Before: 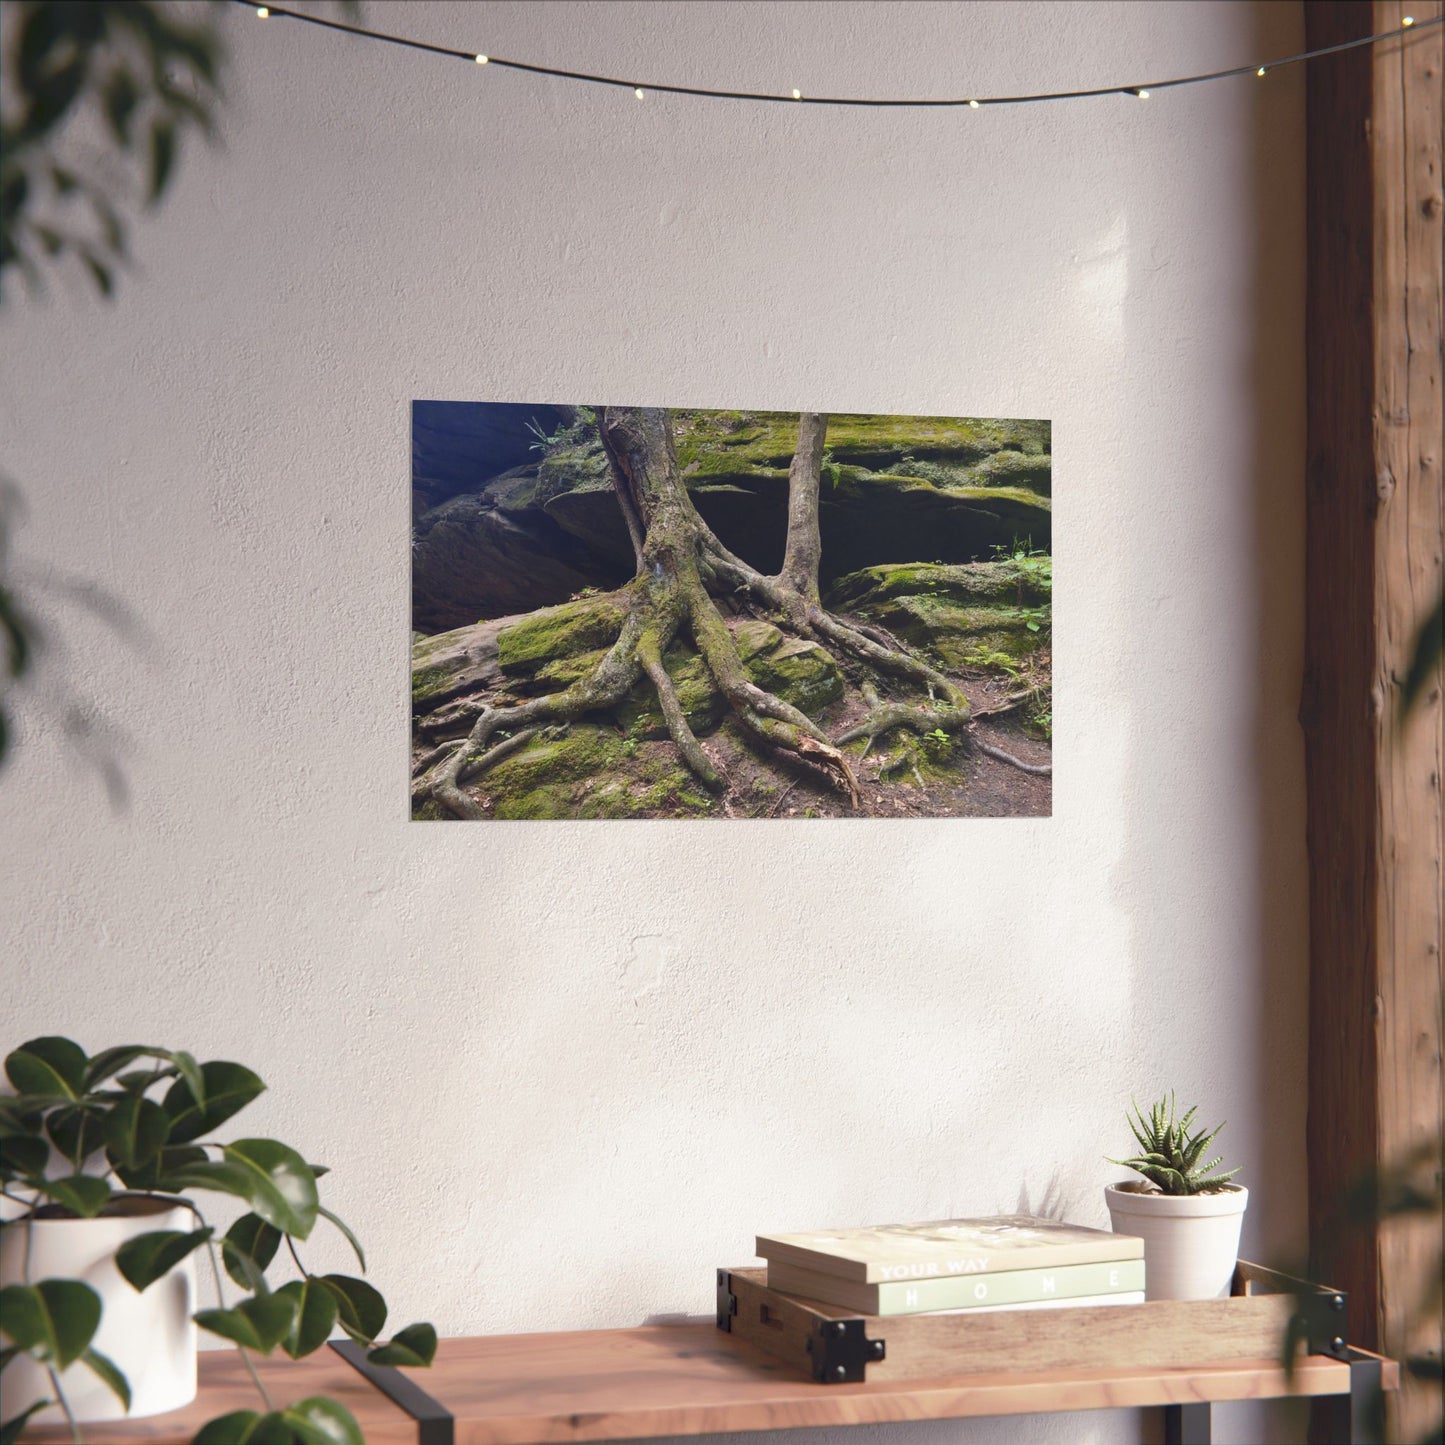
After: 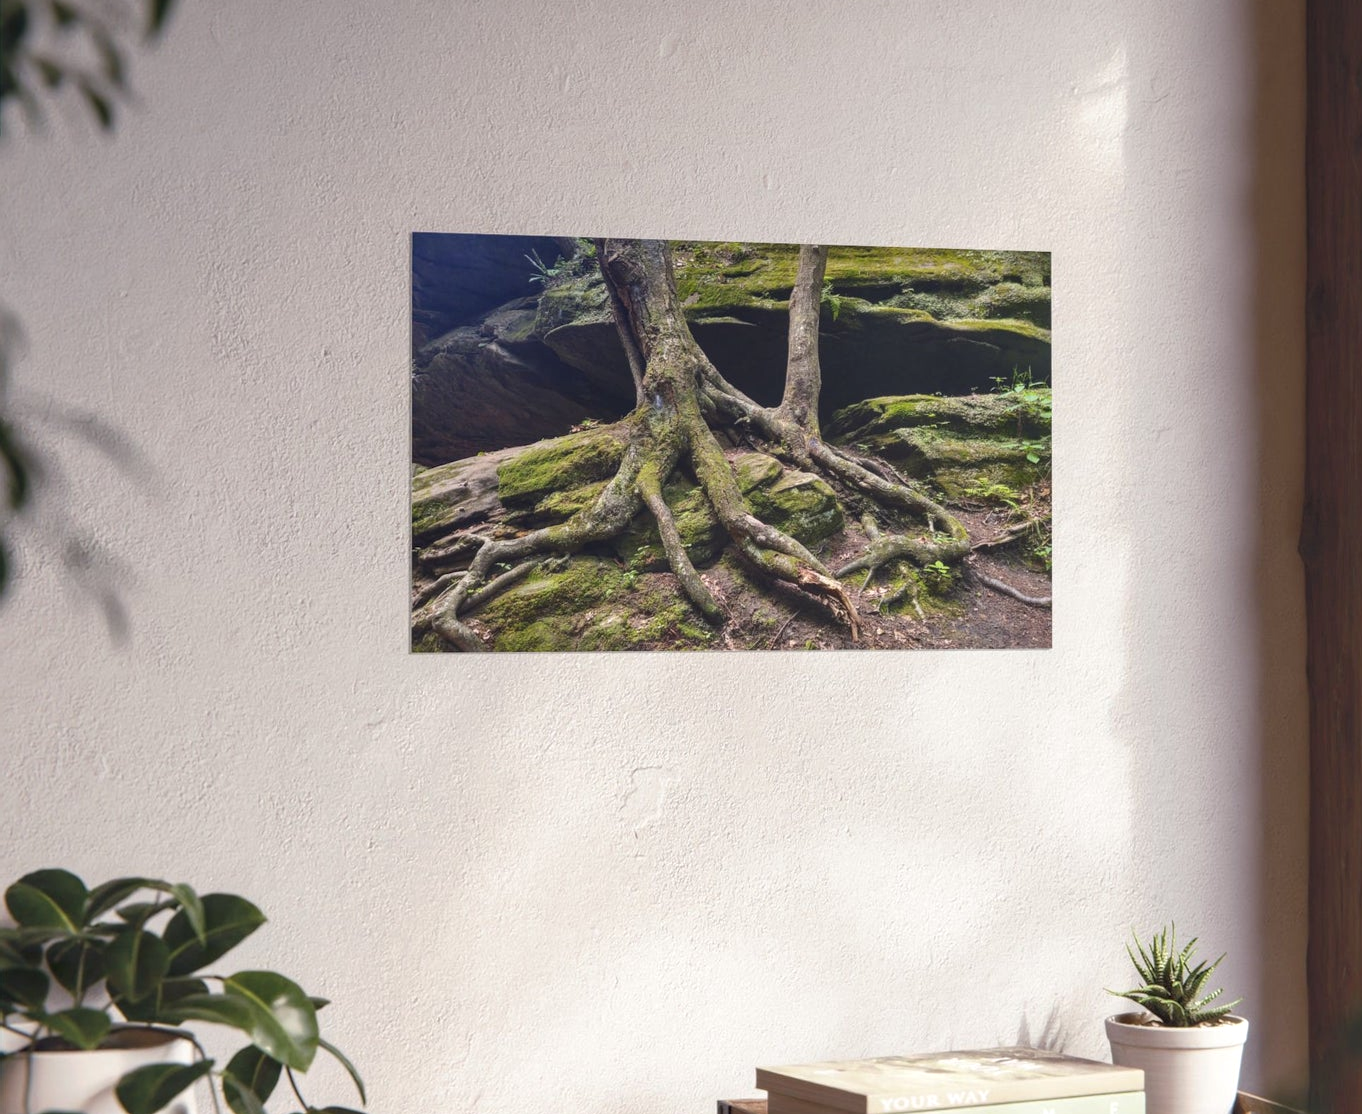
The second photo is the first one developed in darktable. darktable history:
local contrast: on, module defaults
crop and rotate: angle 0.03°, top 11.643%, right 5.651%, bottom 11.189%
exposure: black level correction -0.001, exposure 0.08 EV, compensate highlight preservation false
